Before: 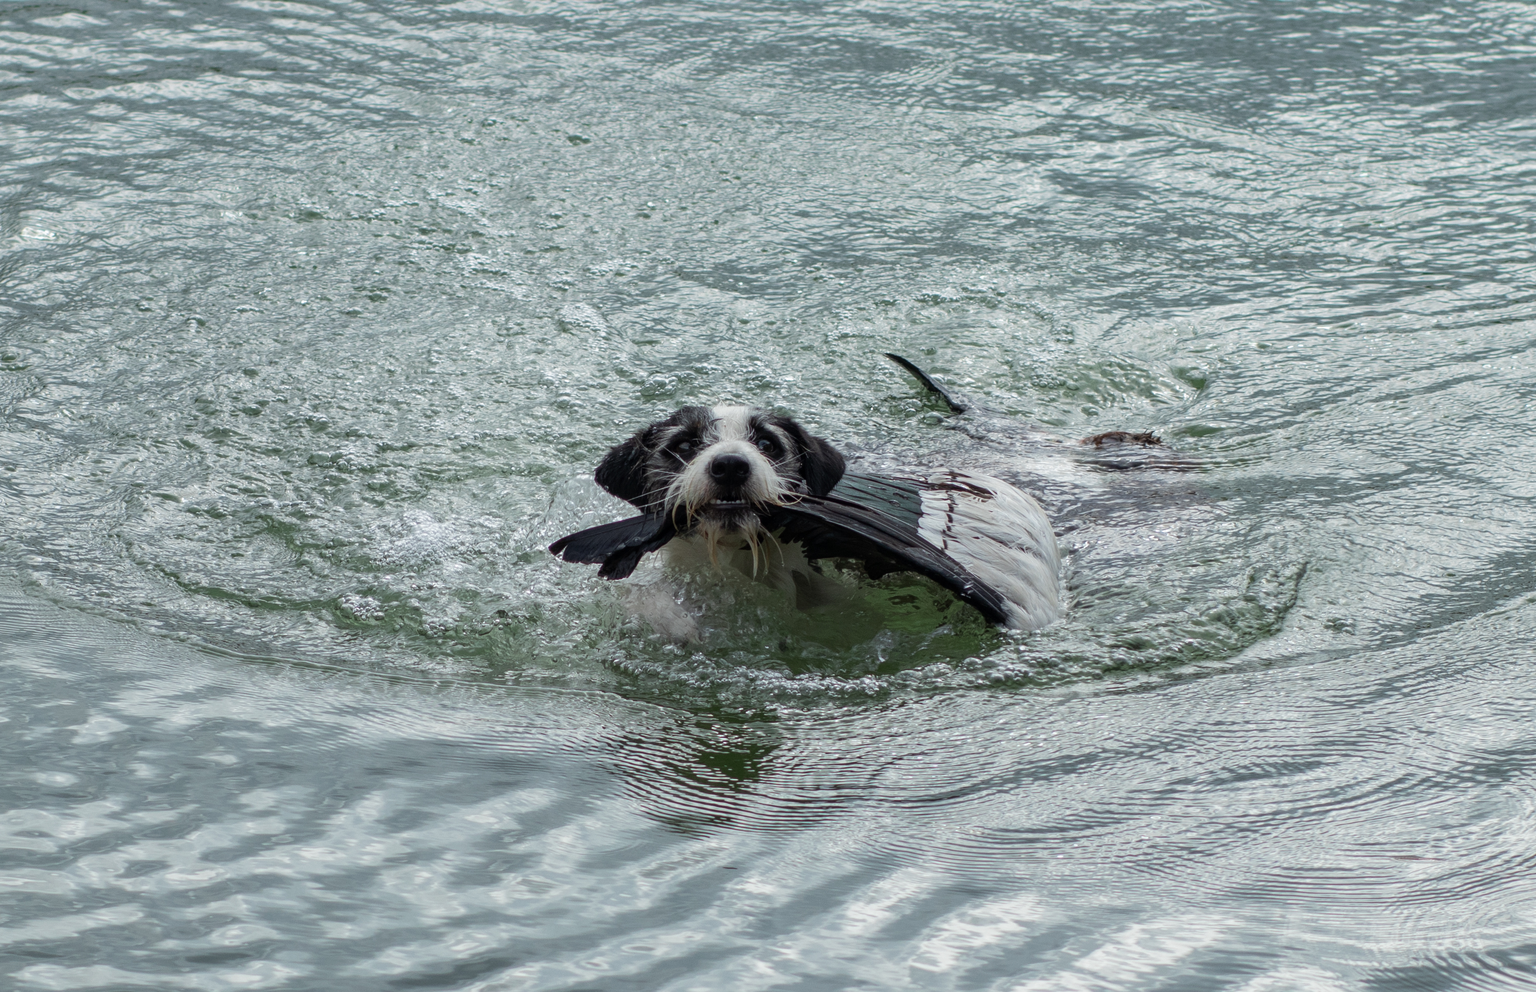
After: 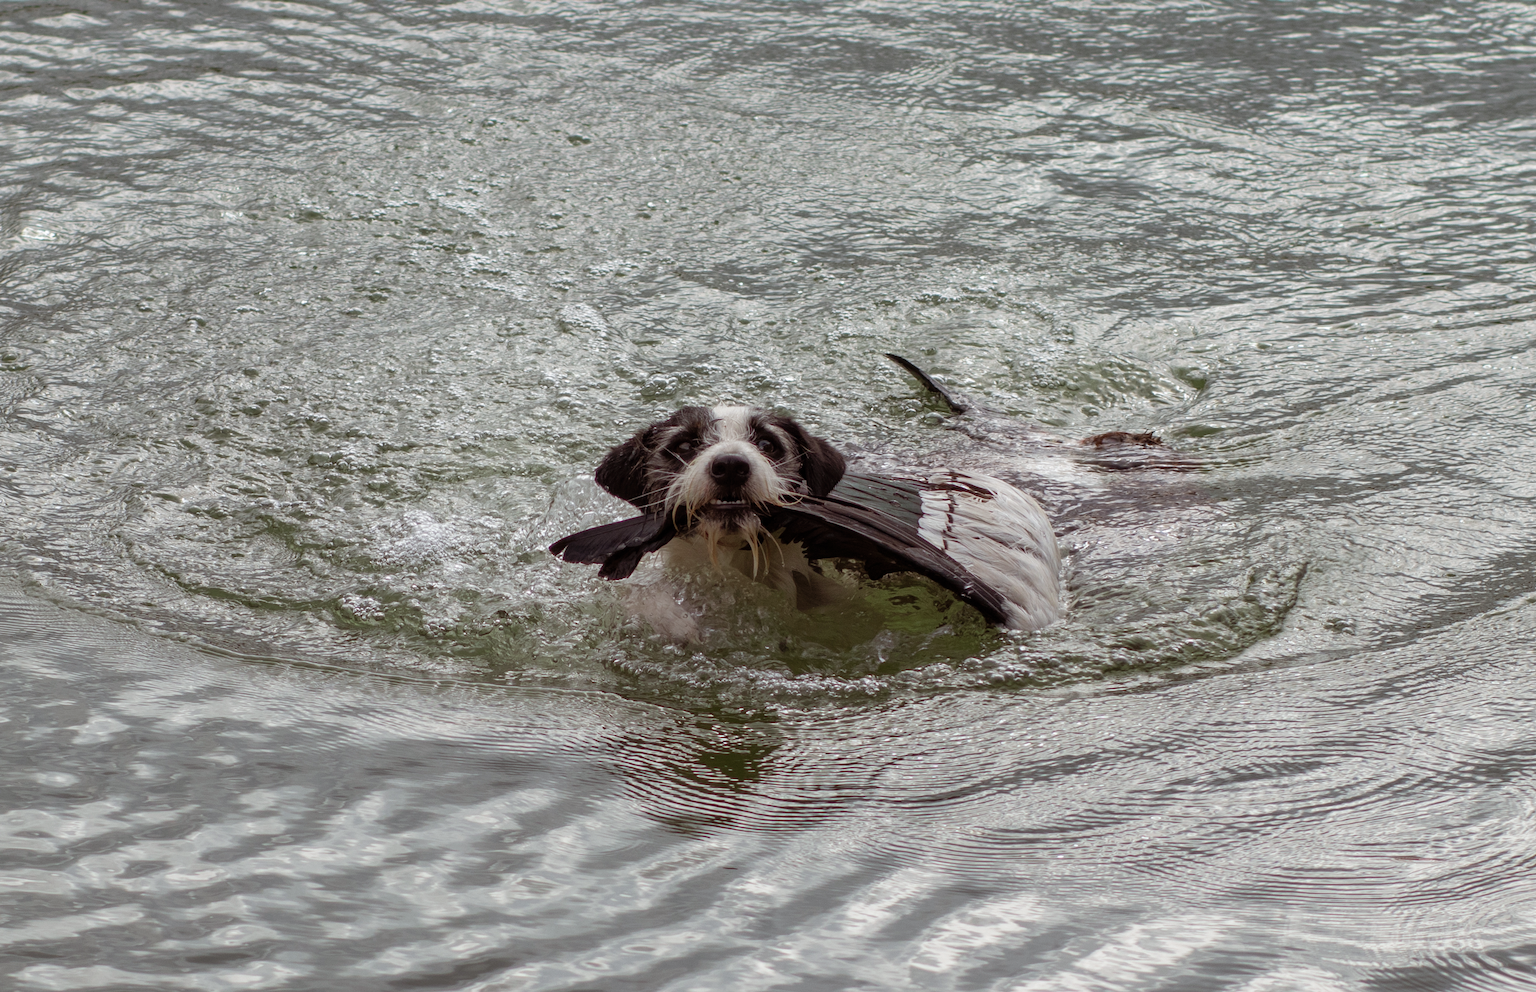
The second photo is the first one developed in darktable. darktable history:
tone equalizer: on, module defaults
rgb levels: mode RGB, independent channels, levels [[0, 0.5, 1], [0, 0.521, 1], [0, 0.536, 1]]
shadows and highlights: shadows 43.06, highlights 6.94
base curve: curves: ch0 [(0, 0) (0.303, 0.277) (1, 1)]
